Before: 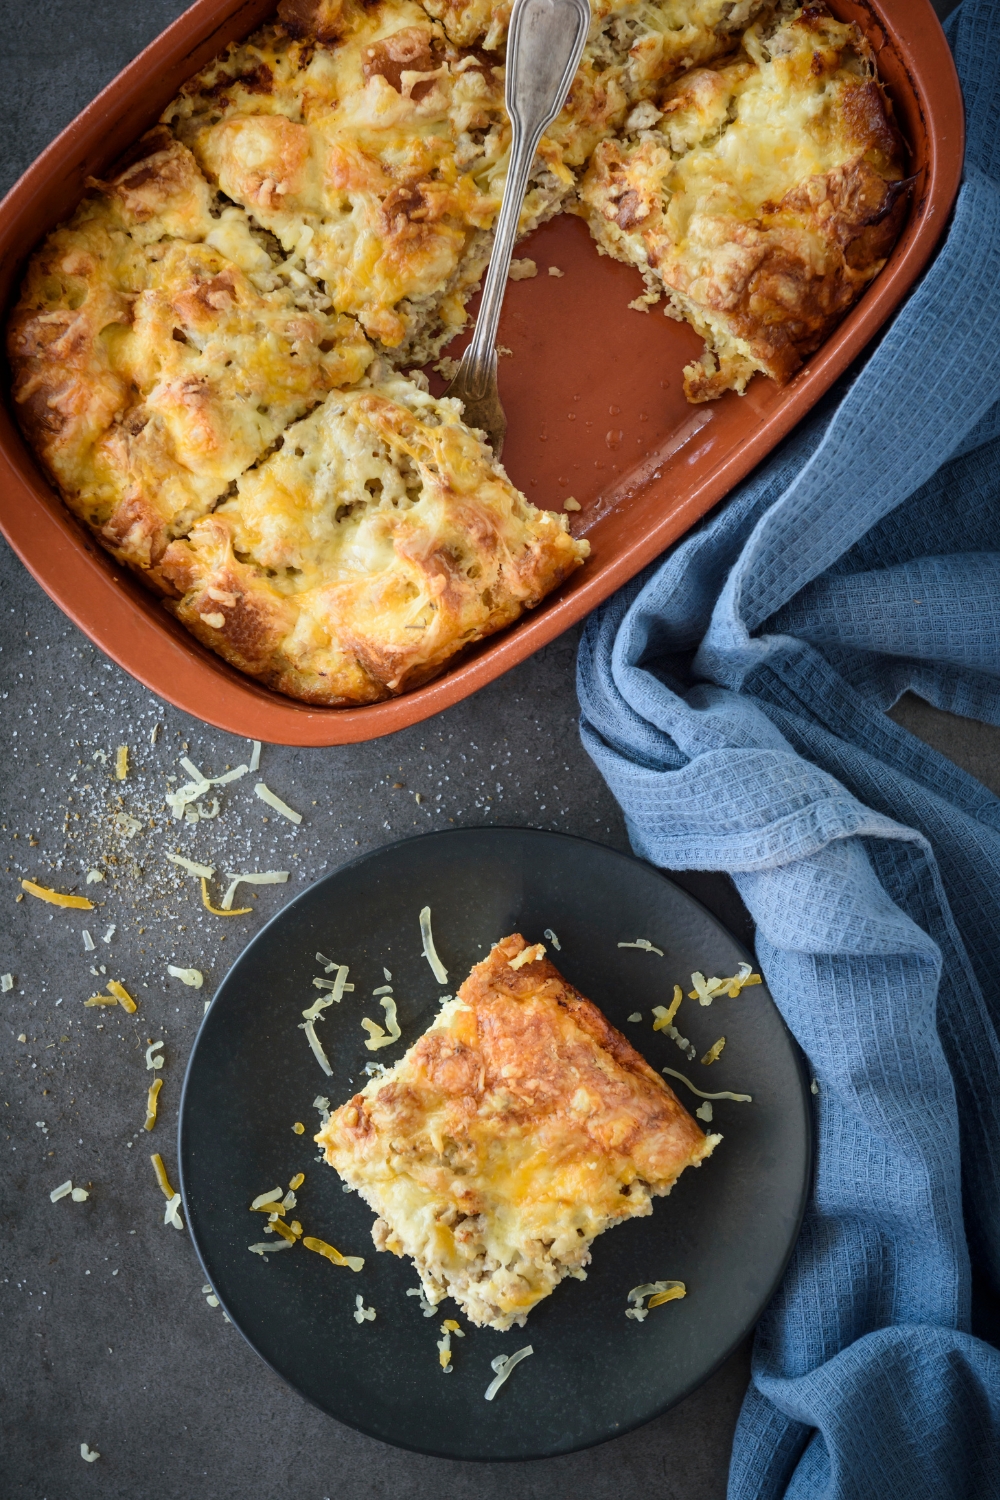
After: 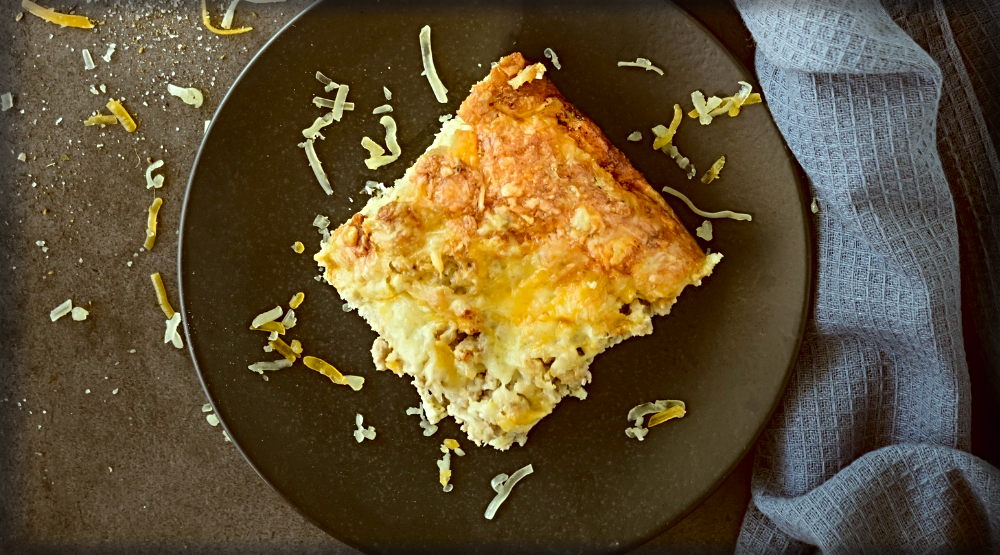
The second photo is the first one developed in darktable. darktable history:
crop and rotate: top 58.751%, bottom 4.197%
vignetting: fall-off start 93.31%, fall-off radius 5.7%, automatic ratio true, width/height ratio 1.332, shape 0.045, unbound false
tone equalizer: on, module defaults
color correction: highlights a* -5.44, highlights b* 9.8, shadows a* 9.82, shadows b* 24.8
sharpen: radius 3.963
